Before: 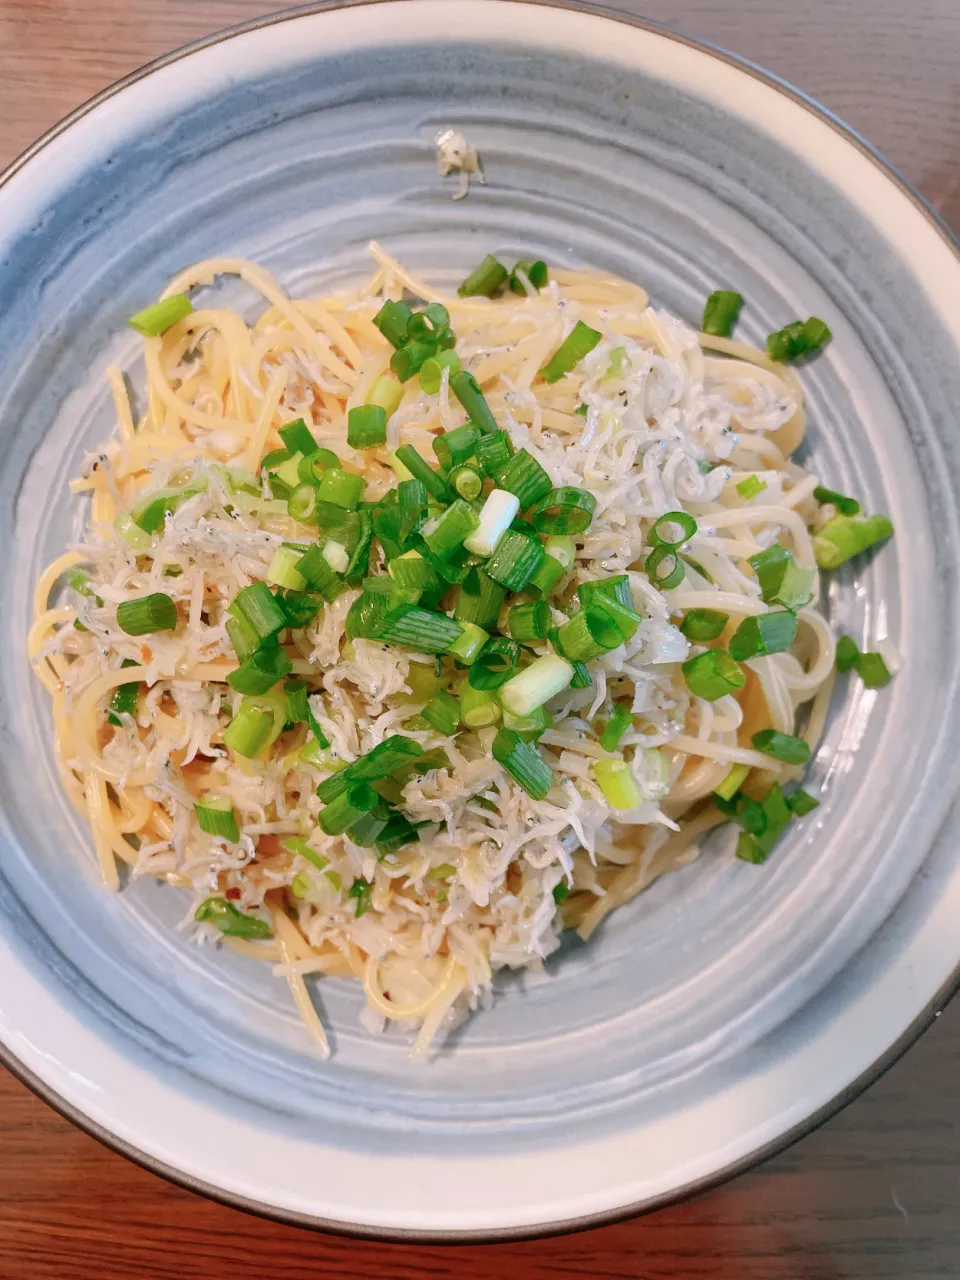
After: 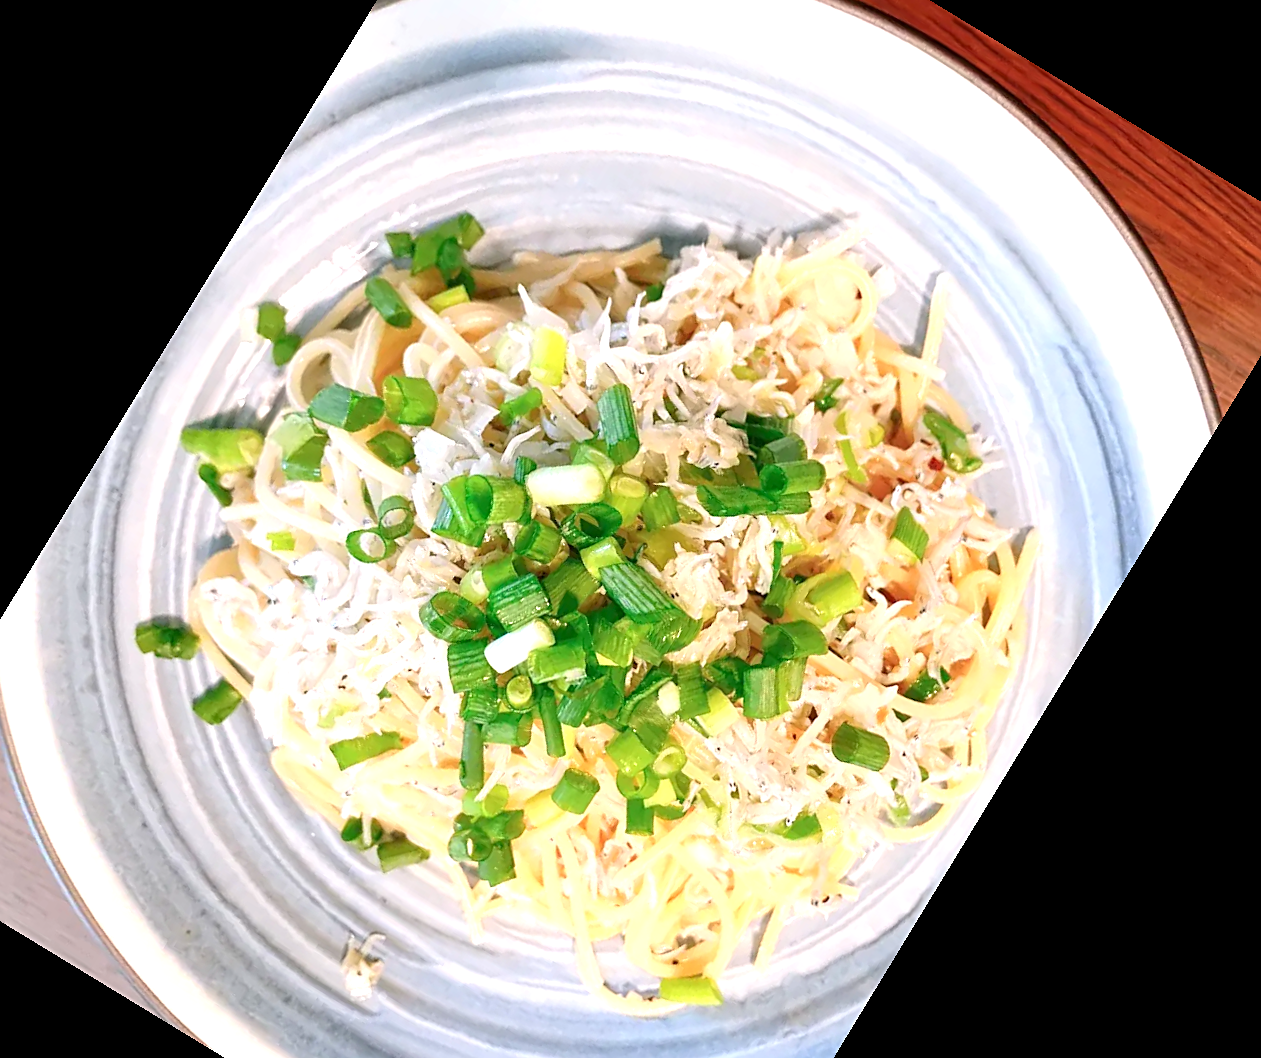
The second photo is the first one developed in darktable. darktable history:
exposure: exposure 0.95 EV, compensate highlight preservation false
crop and rotate: angle 148.68°, left 9.111%, top 15.603%, right 4.588%, bottom 17.041%
rotate and perspective: rotation 0.226°, lens shift (vertical) -0.042, crop left 0.023, crop right 0.982, crop top 0.006, crop bottom 0.994
sharpen: on, module defaults
